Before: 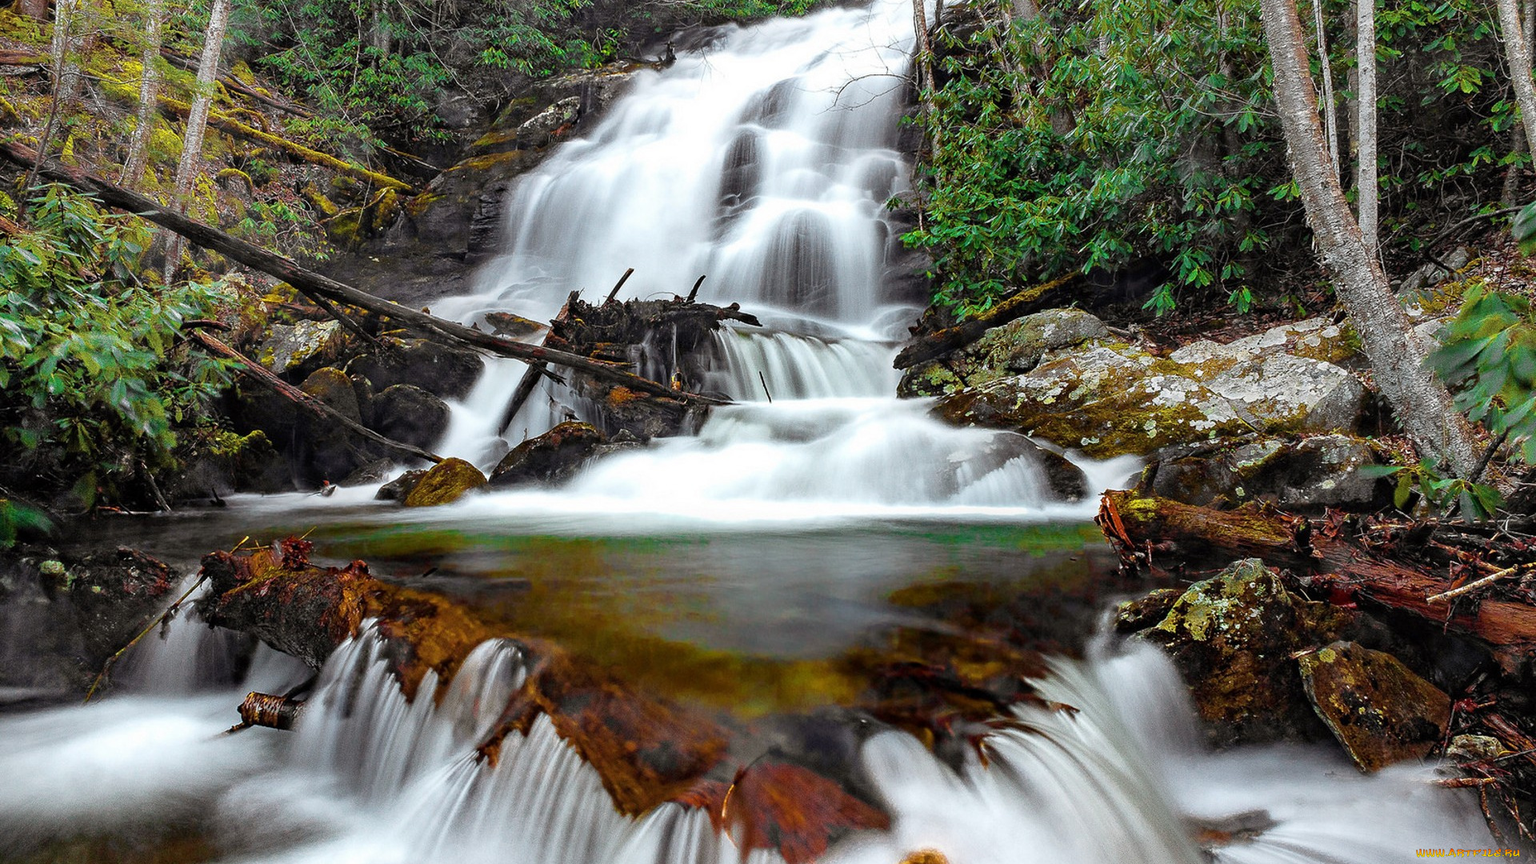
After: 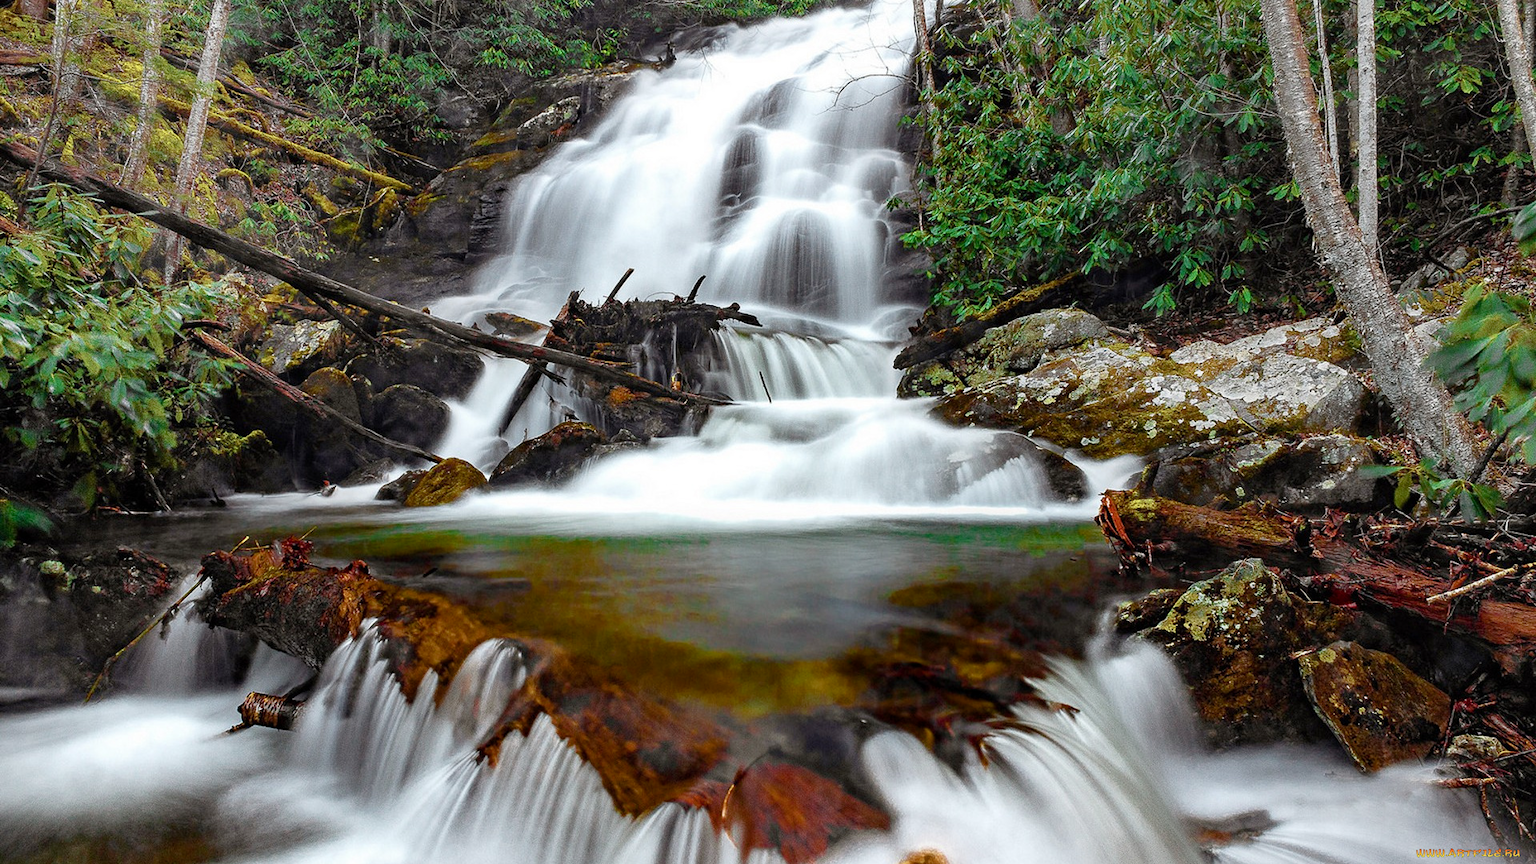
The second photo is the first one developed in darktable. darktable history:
color balance rgb: linear chroma grading › shadows -6.784%, linear chroma grading › highlights -7.578%, linear chroma grading › global chroma -10.23%, linear chroma grading › mid-tones -7.829%, perceptual saturation grading › global saturation 14.432%, perceptual saturation grading › highlights -25.19%, perceptual saturation grading › shadows 23.929%, global vibrance 20%
